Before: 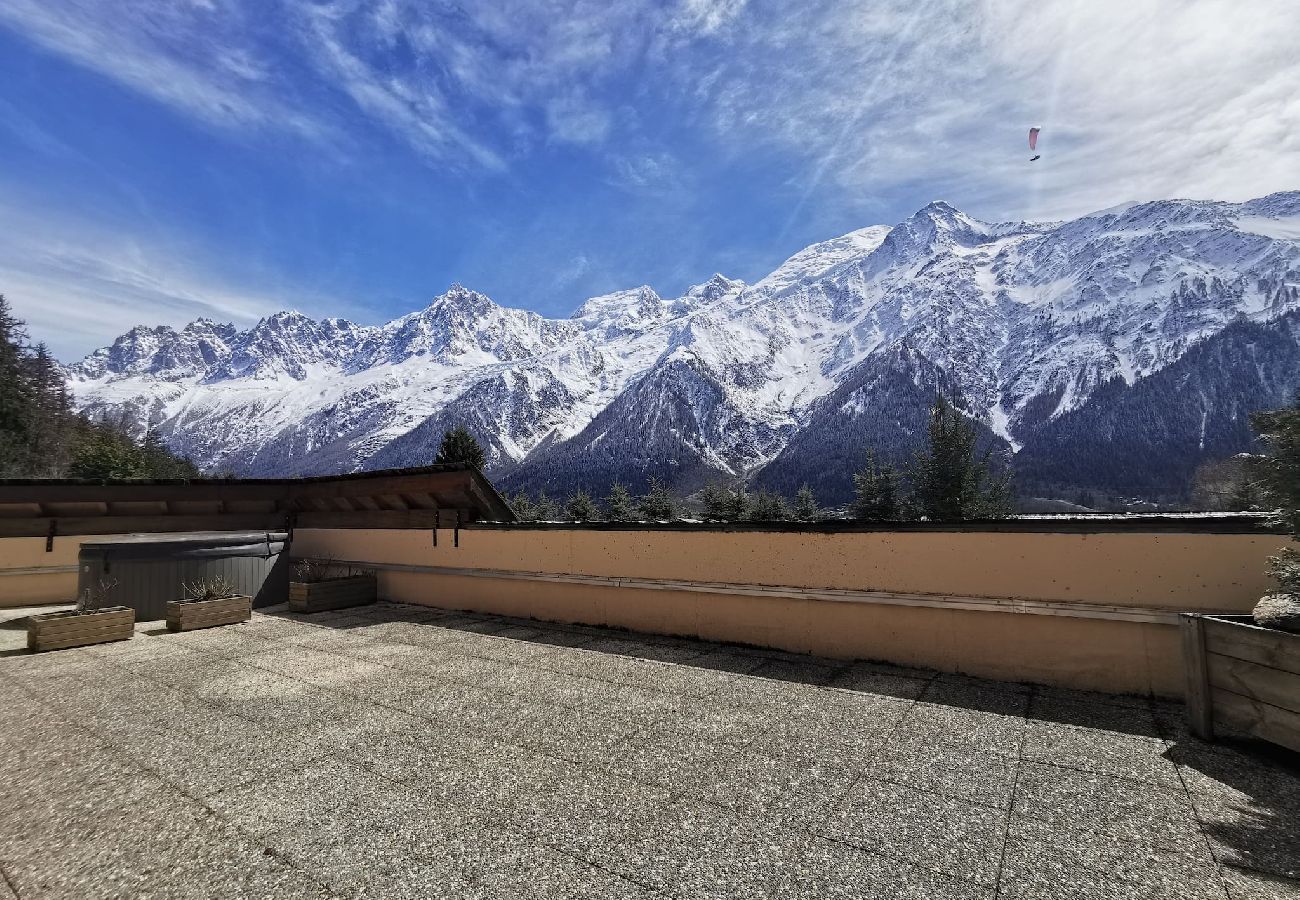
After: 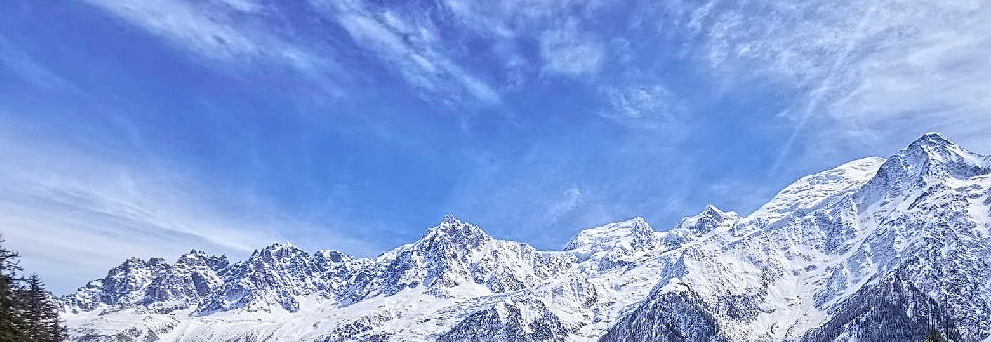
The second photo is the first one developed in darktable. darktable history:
crop: left 0.579%, top 7.627%, right 23.167%, bottom 54.275%
tone curve: curves: ch0 [(0, 0.018) (0.061, 0.041) (0.205, 0.191) (0.289, 0.292) (0.39, 0.424) (0.493, 0.551) (0.666, 0.743) (0.795, 0.841) (1, 0.998)]; ch1 [(0, 0) (0.385, 0.343) (0.439, 0.415) (0.494, 0.498) (0.501, 0.501) (0.51, 0.509) (0.548, 0.563) (0.586, 0.61) (0.684, 0.658) (0.783, 0.804) (1, 1)]; ch2 [(0, 0) (0.304, 0.31) (0.403, 0.399) (0.441, 0.428) (0.47, 0.469) (0.498, 0.496) (0.524, 0.538) (0.566, 0.579) (0.648, 0.665) (0.697, 0.699) (1, 1)], color space Lab, independent channels, preserve colors none
sharpen: on, module defaults
local contrast: on, module defaults
contrast brightness saturation: saturation 0.13
